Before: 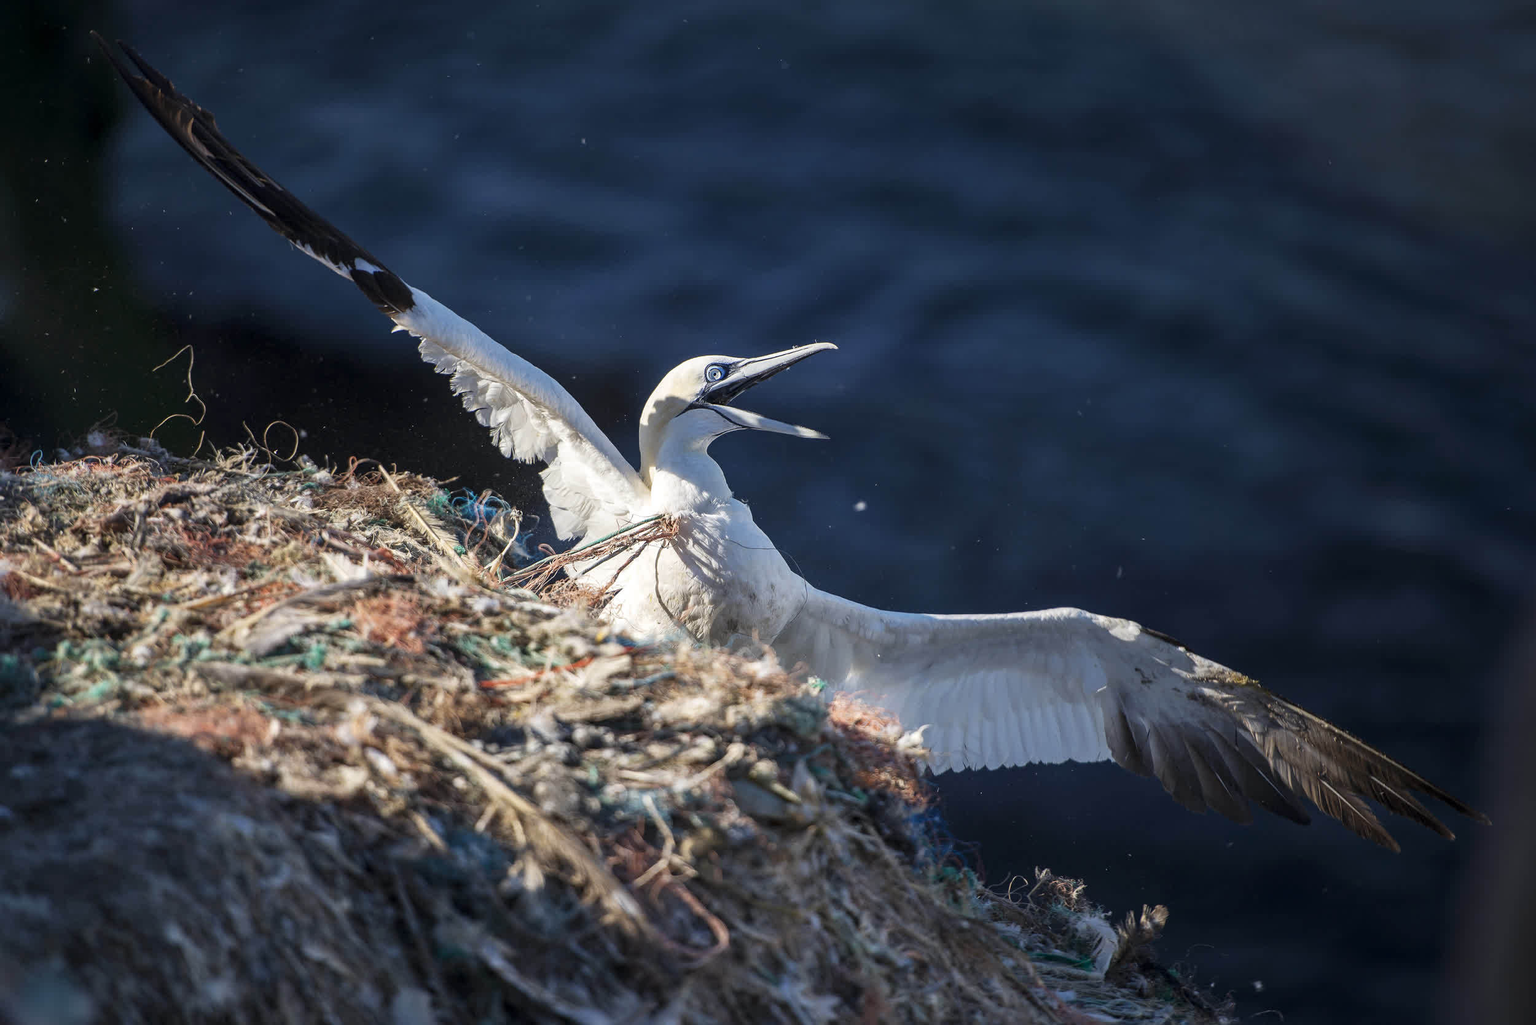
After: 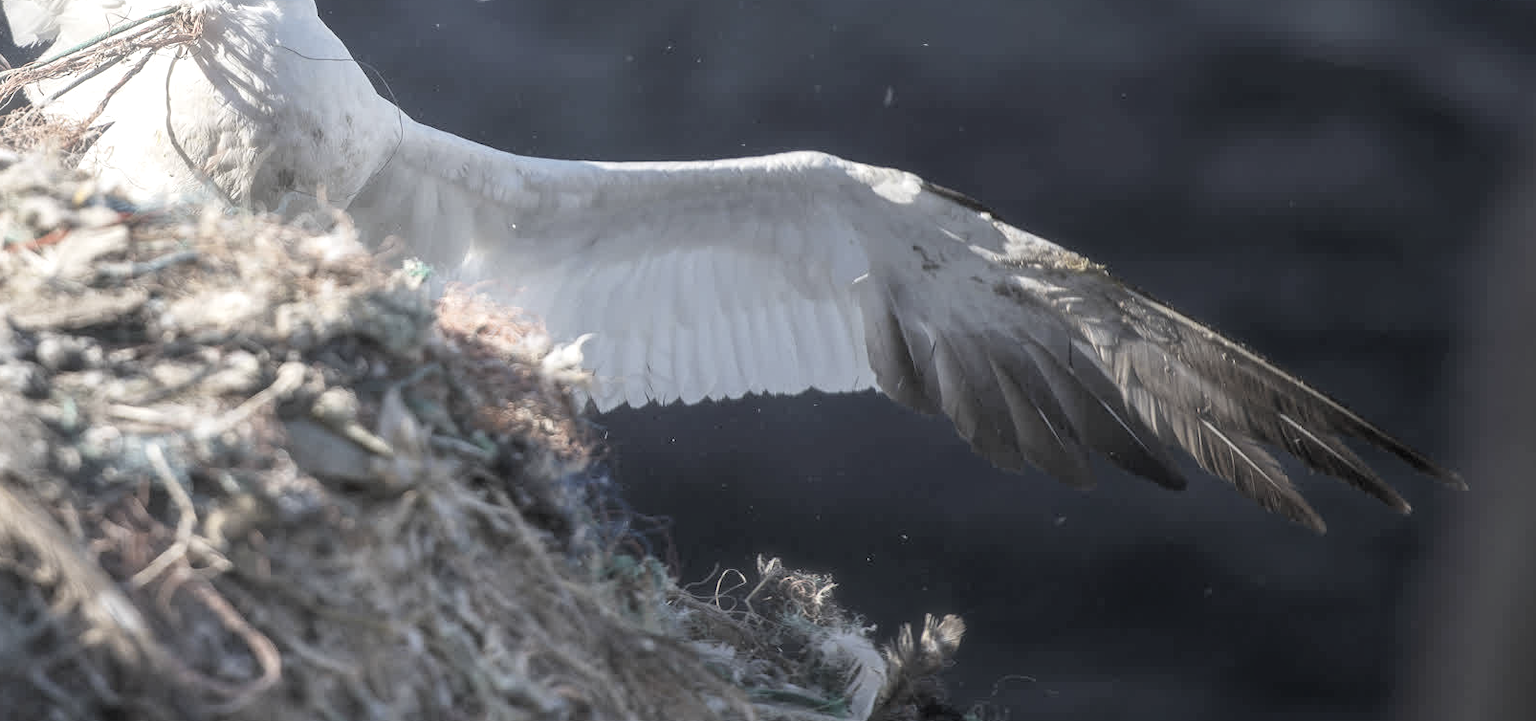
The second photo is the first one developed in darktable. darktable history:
contrast brightness saturation: brightness 0.189, saturation -0.496
crop and rotate: left 35.745%, top 49.838%, bottom 4.951%
haze removal: strength -0.099, adaptive false
levels: levels [0, 0.476, 0.951]
